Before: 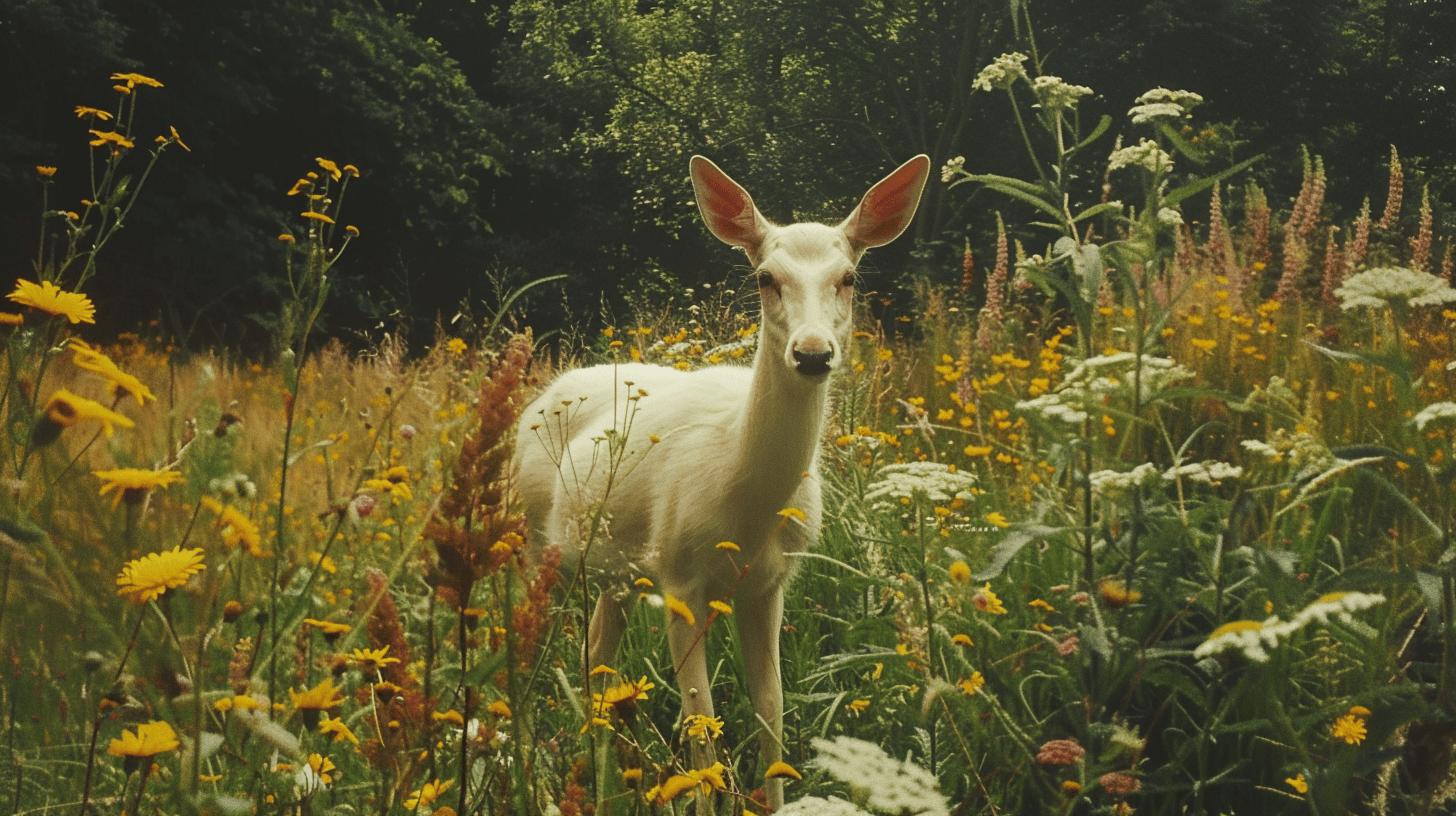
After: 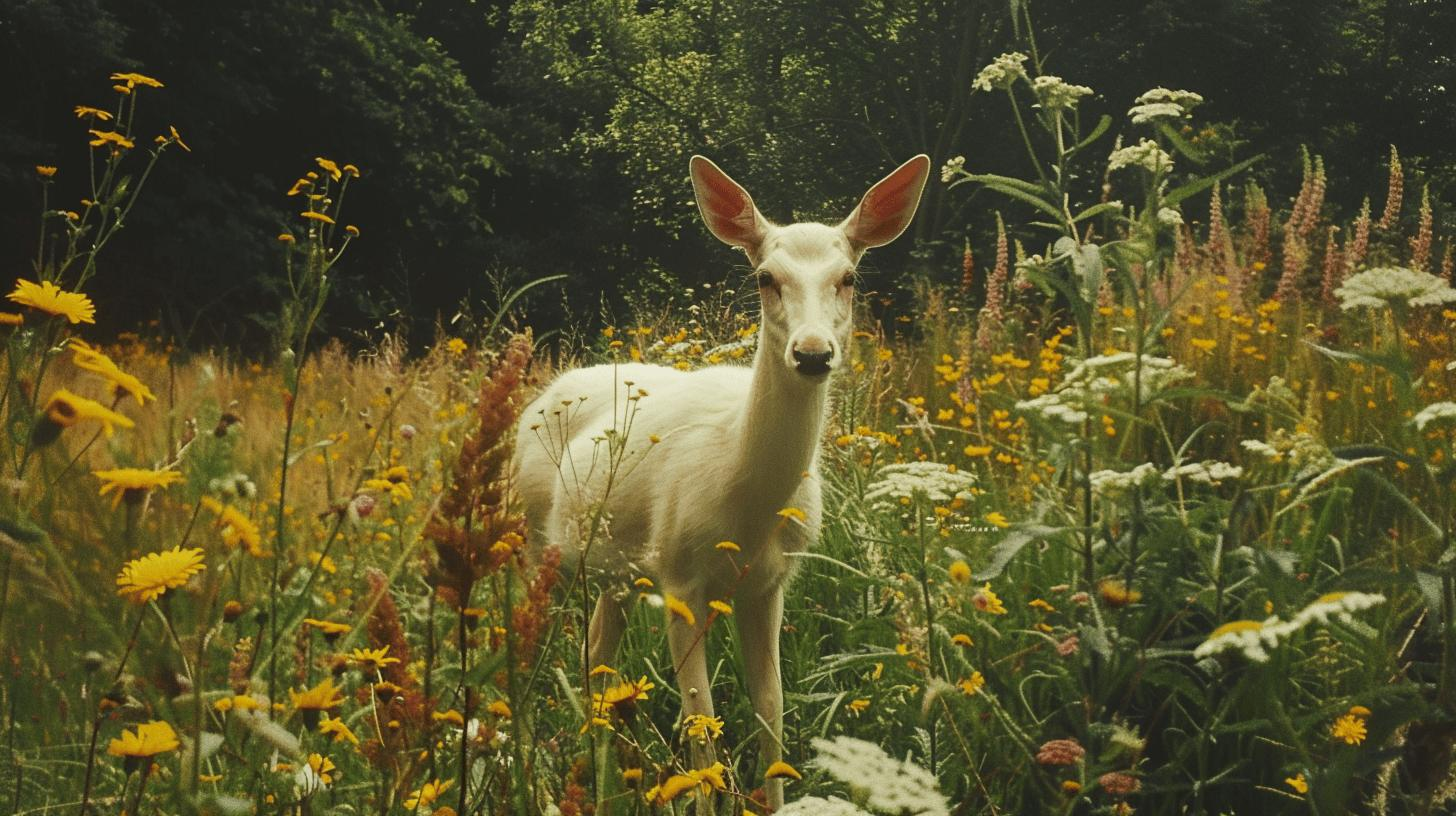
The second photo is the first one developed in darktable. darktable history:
contrast brightness saturation: contrast 0.078, saturation 0.018
